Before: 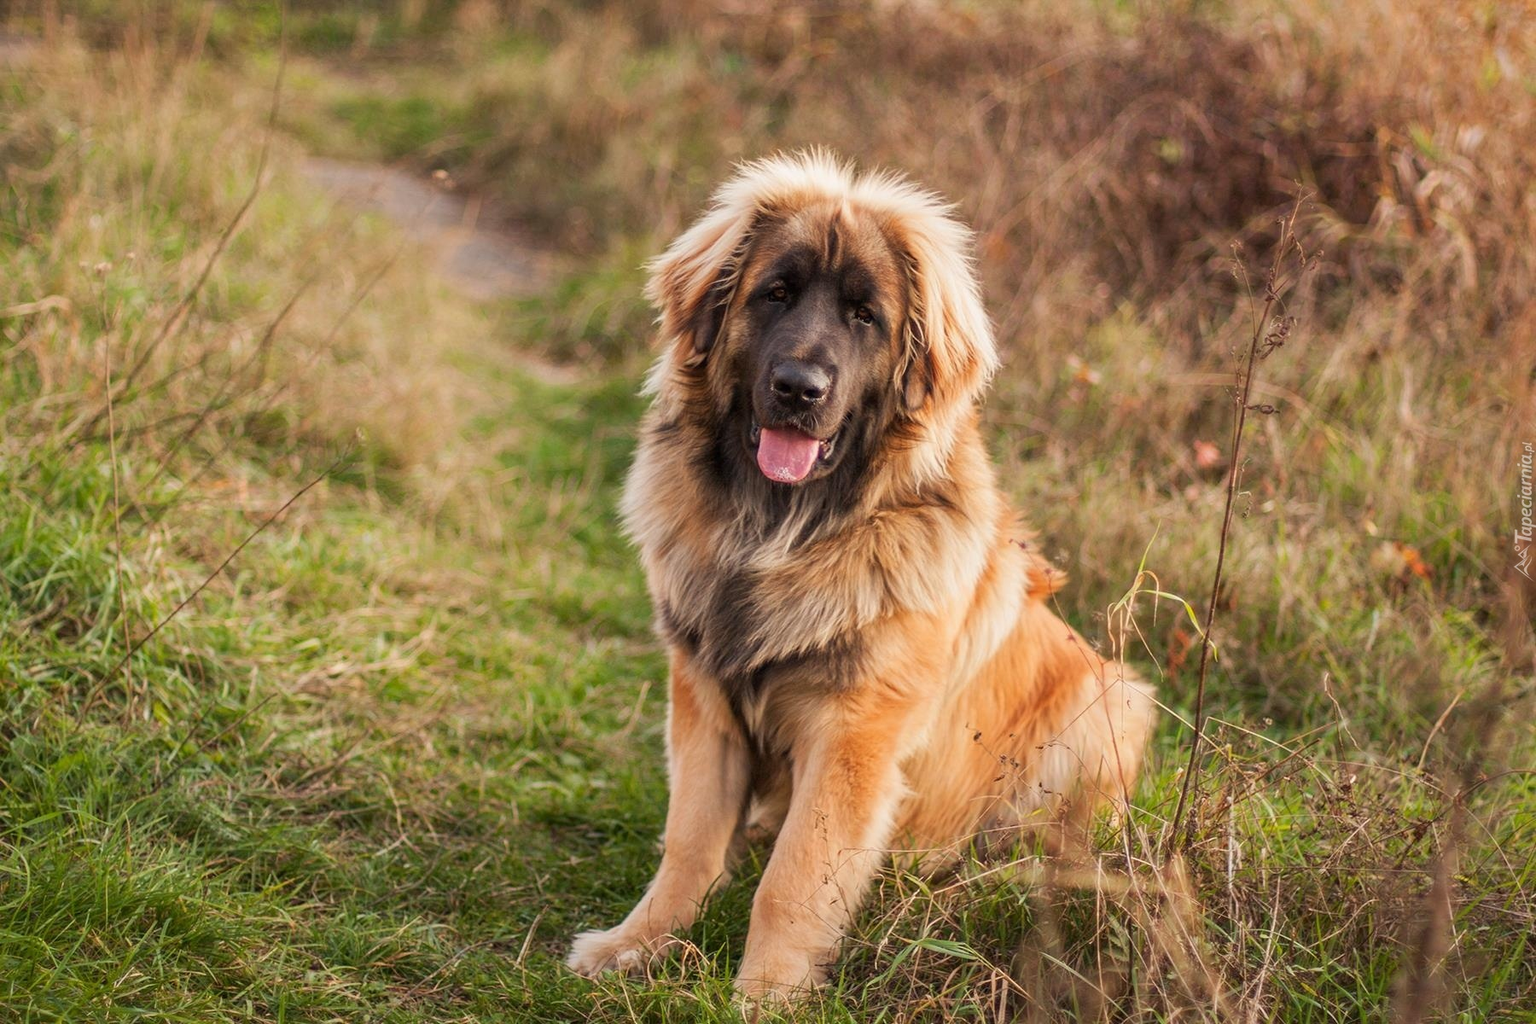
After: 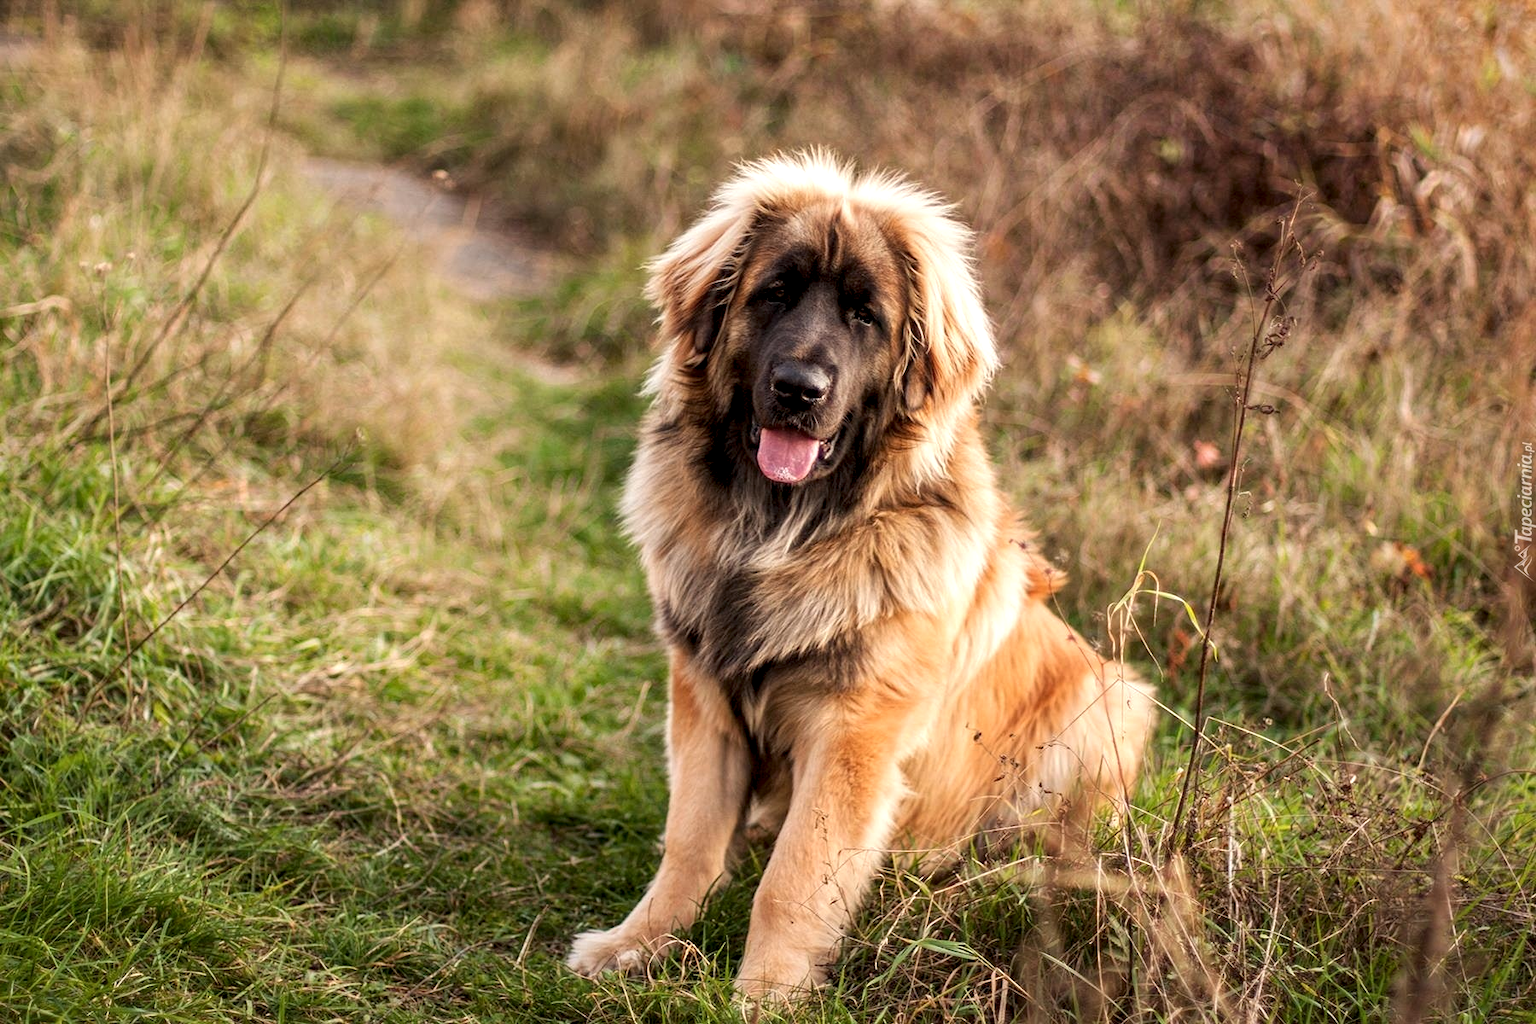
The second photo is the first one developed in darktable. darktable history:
local contrast: highlights 169%, shadows 154%, detail 140%, midtone range 0.253
